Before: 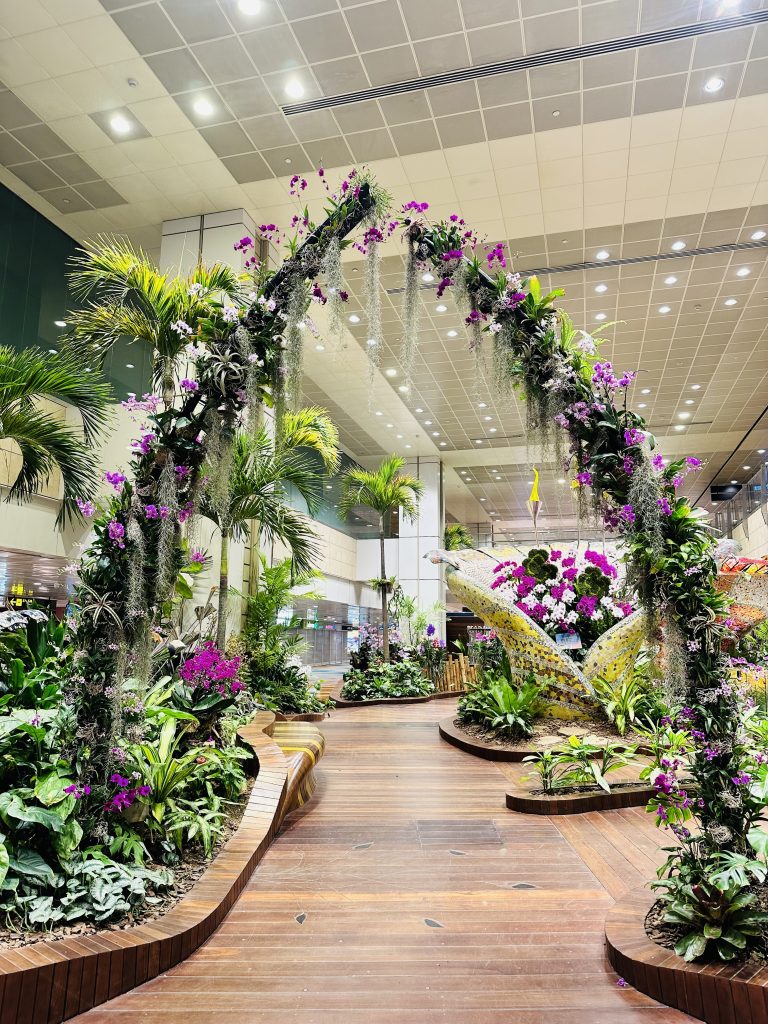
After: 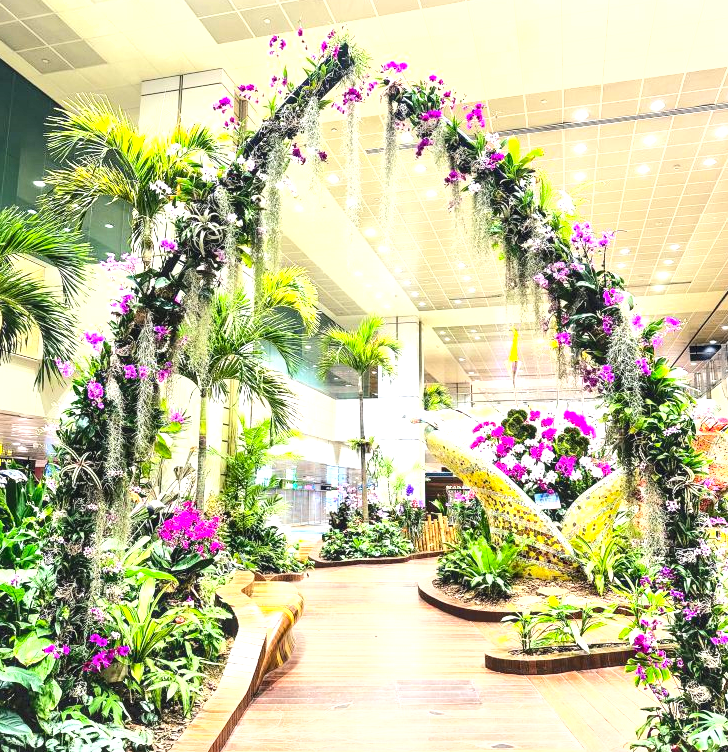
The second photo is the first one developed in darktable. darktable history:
contrast brightness saturation: contrast 0.195, brightness 0.162, saturation 0.222
local contrast: on, module defaults
exposure: black level correction 0, exposure 1.199 EV, compensate highlight preservation false
shadows and highlights: shadows 61.94, white point adjustment 0.549, highlights -34.51, compress 83.58%
crop and rotate: left 2.849%, top 13.721%, right 2.283%, bottom 12.838%
